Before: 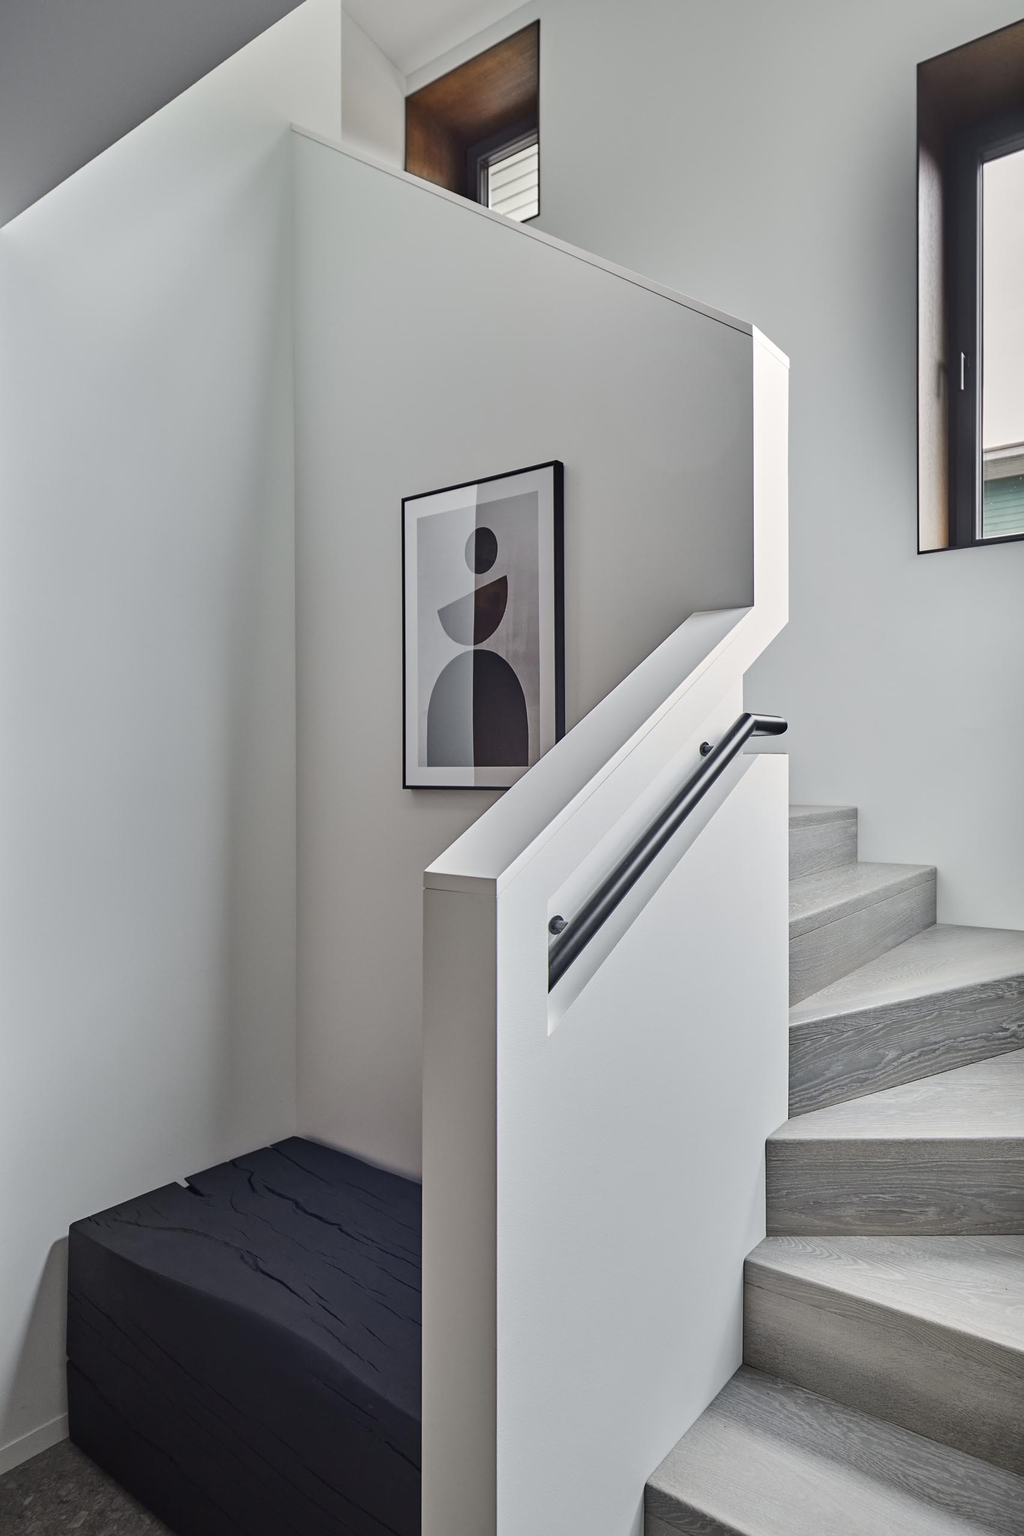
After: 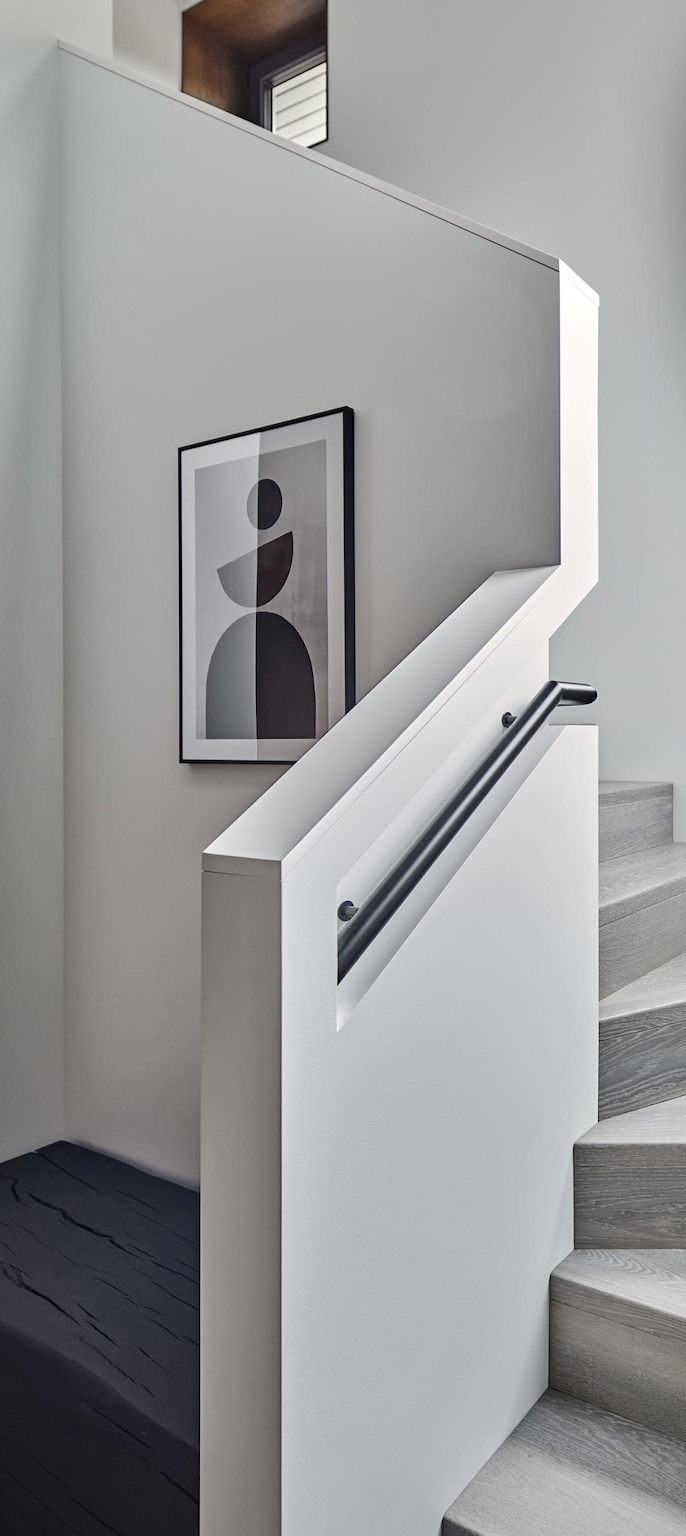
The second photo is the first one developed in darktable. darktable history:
crop and rotate: left 23.268%, top 5.638%, right 14.936%, bottom 2.281%
local contrast: mode bilateral grid, contrast 21, coarseness 50, detail 120%, midtone range 0.2
